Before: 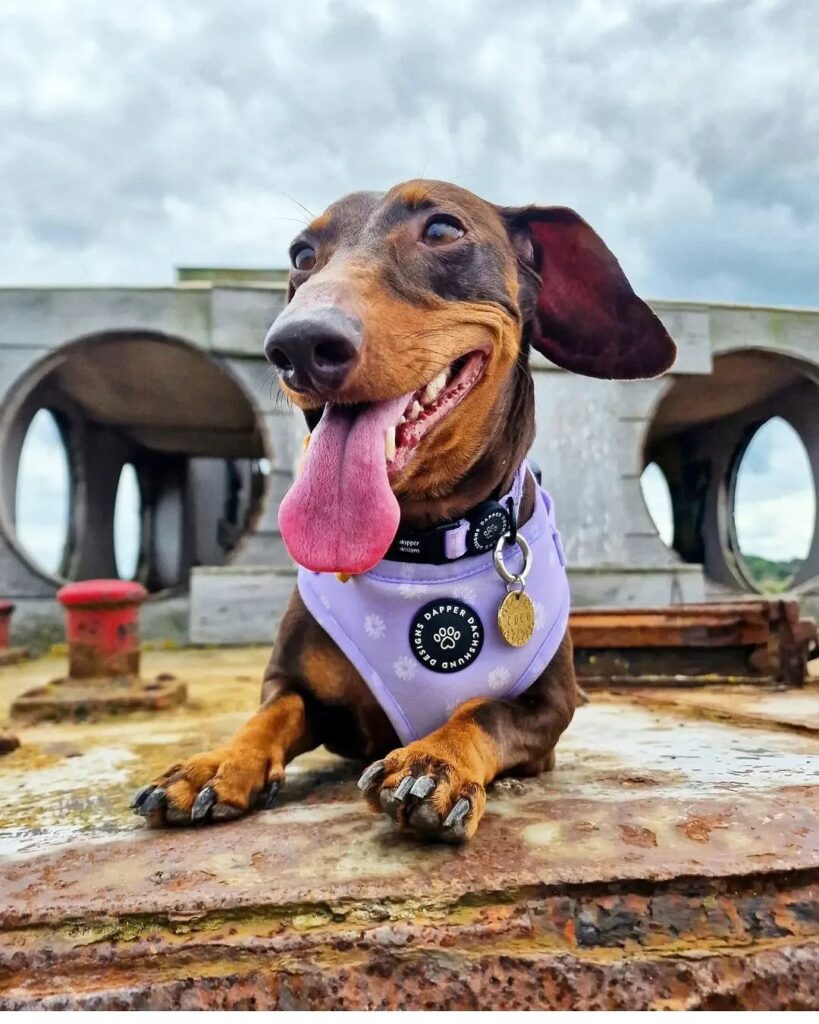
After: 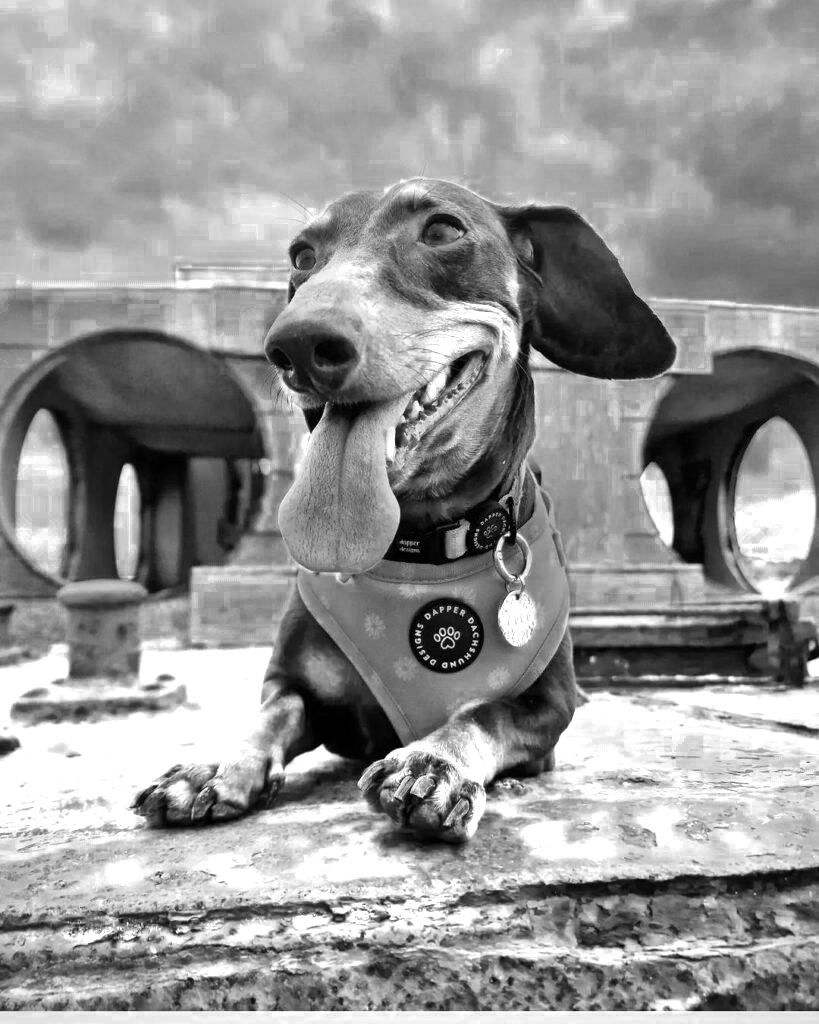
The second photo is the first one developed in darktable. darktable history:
velvia: strength 45%
color balance rgb: perceptual saturation grading › global saturation 20%, perceptual saturation grading › highlights -25%, perceptual saturation grading › shadows 25%
vignetting: fall-off radius 93.87%
color zones: curves: ch0 [(0, 0.554) (0.146, 0.662) (0.293, 0.86) (0.503, 0.774) (0.637, 0.106) (0.74, 0.072) (0.866, 0.488) (0.998, 0.569)]; ch1 [(0, 0) (0.143, 0) (0.286, 0) (0.429, 0) (0.571, 0) (0.714, 0) (0.857, 0)]
